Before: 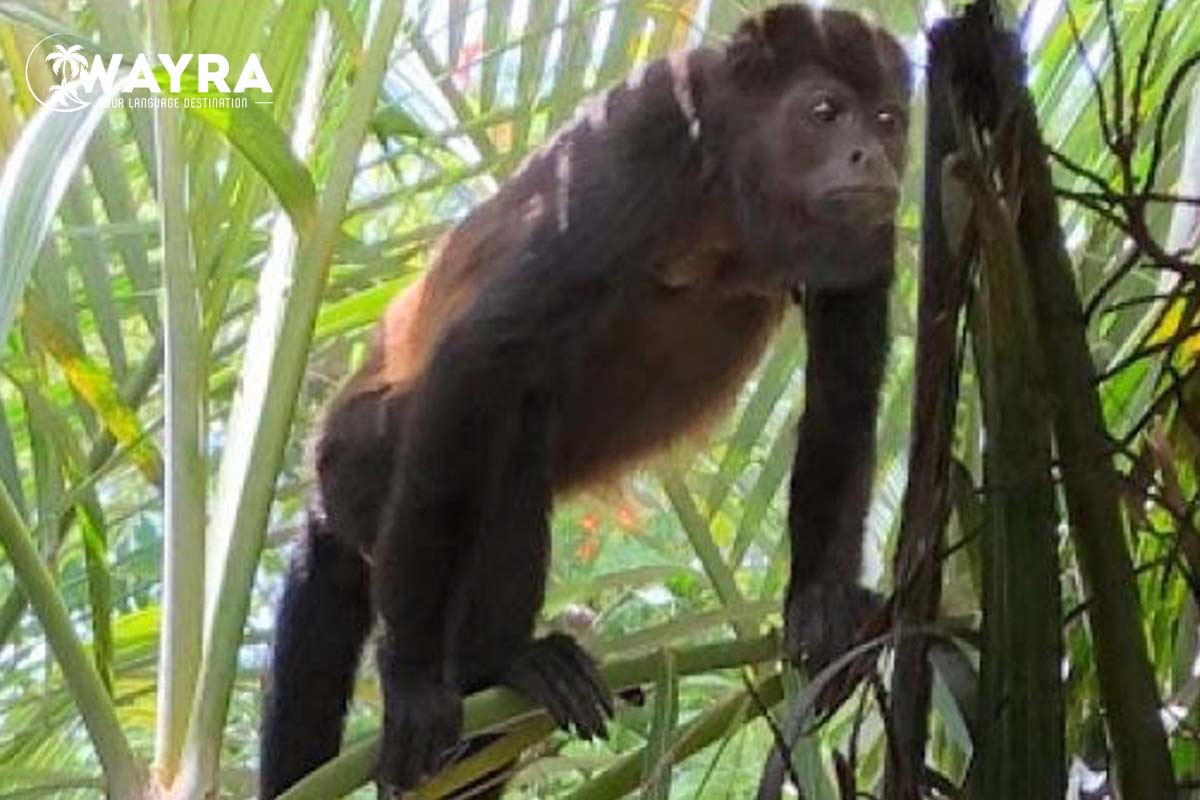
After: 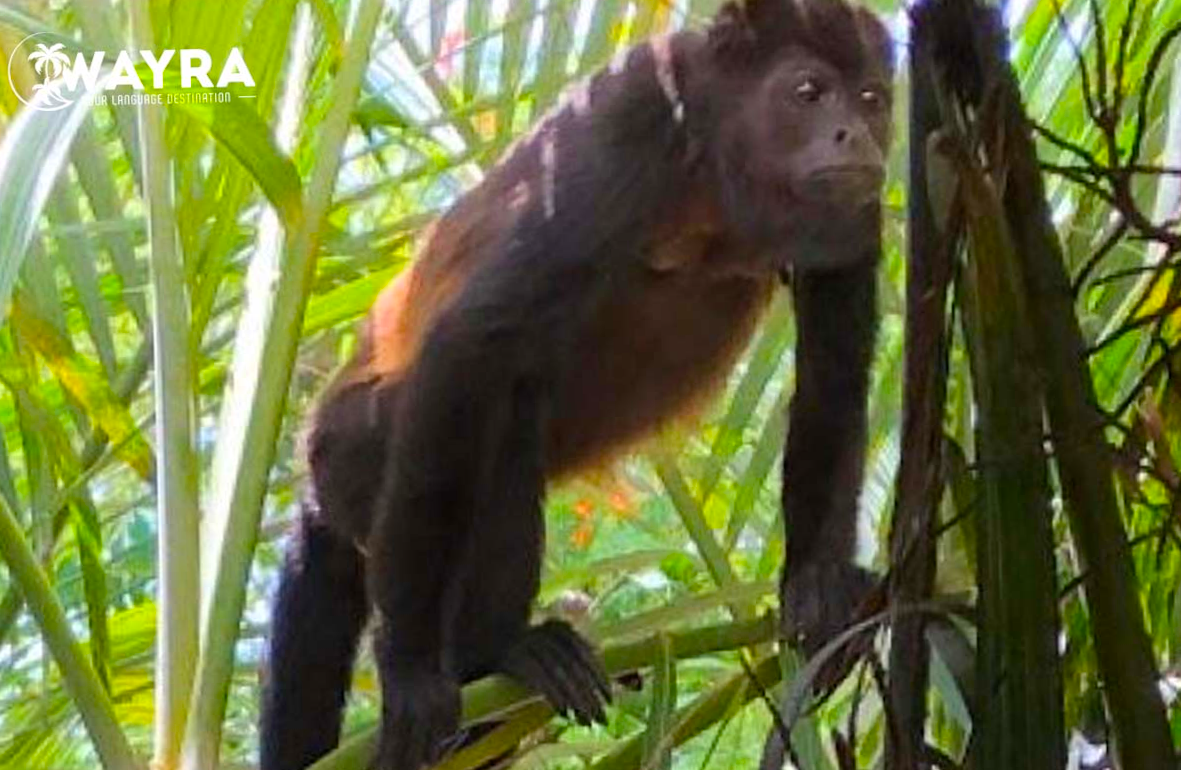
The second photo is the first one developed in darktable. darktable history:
color balance rgb: linear chroma grading › global chroma 10%, perceptual saturation grading › global saturation 30%, global vibrance 10%
exposure: compensate highlight preservation false
rotate and perspective: rotation -1.42°, crop left 0.016, crop right 0.984, crop top 0.035, crop bottom 0.965
